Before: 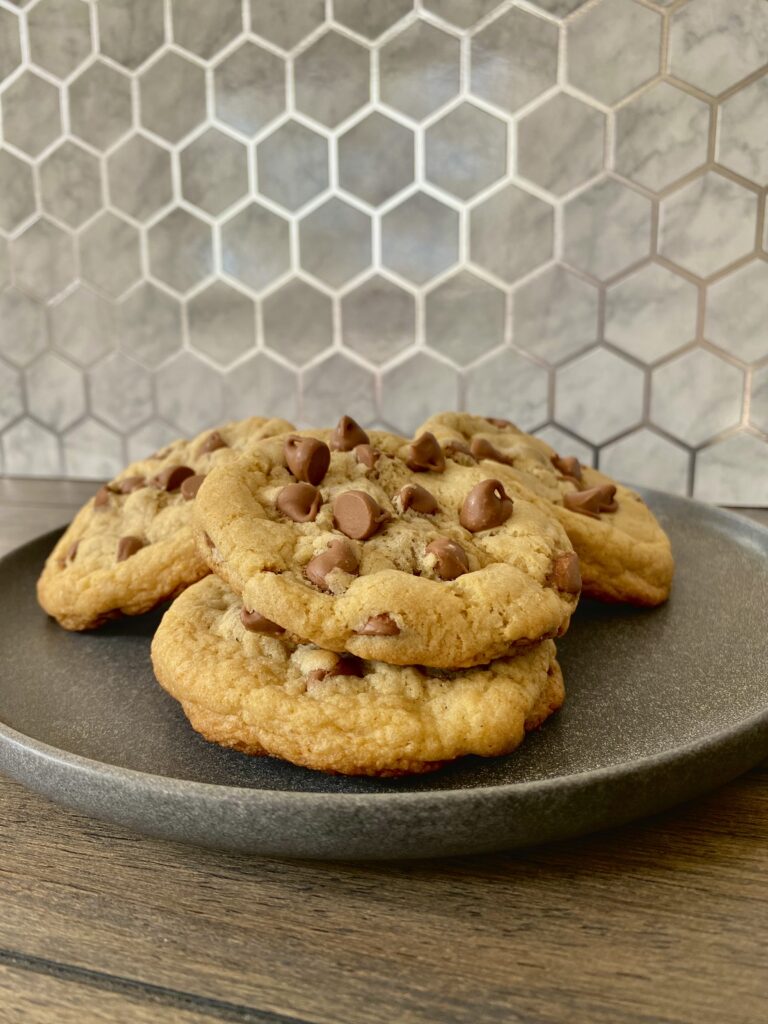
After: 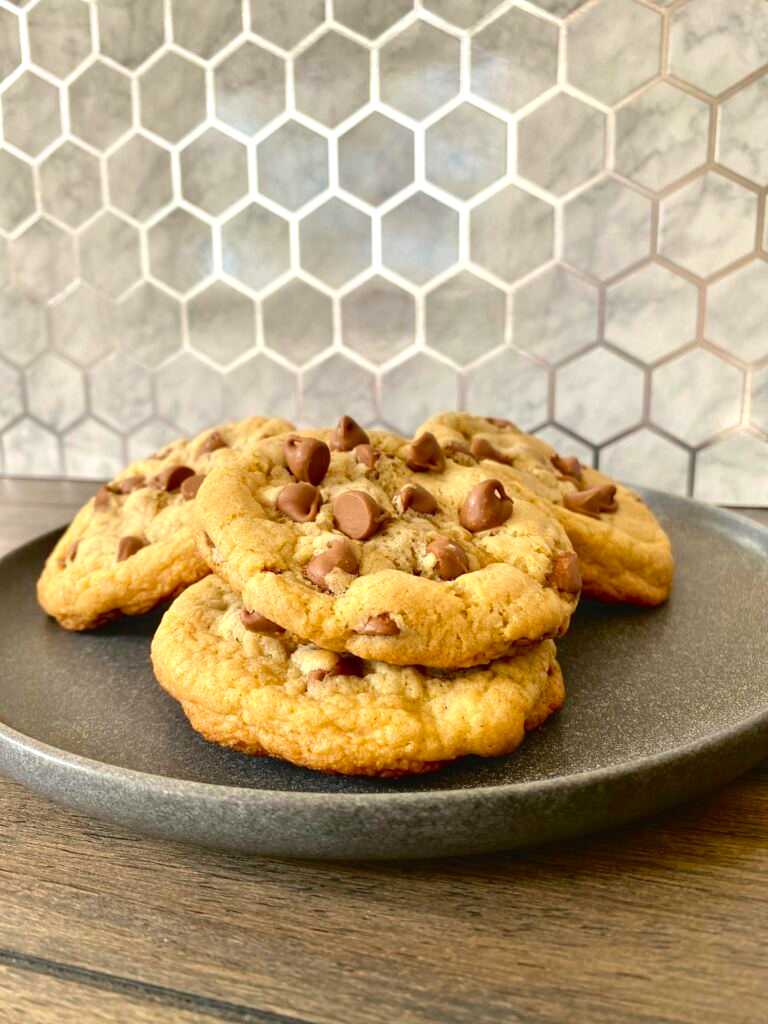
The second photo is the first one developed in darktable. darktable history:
tone equalizer: -8 EV -0.413 EV, -7 EV -0.369 EV, -6 EV -0.299 EV, -5 EV -0.23 EV, -3 EV 0.188 EV, -2 EV 0.304 EV, -1 EV 0.371 EV, +0 EV 0.414 EV, smoothing diameter 24.8%, edges refinement/feathering 7.59, preserve details guided filter
exposure: exposure 0.178 EV, compensate highlight preservation false
